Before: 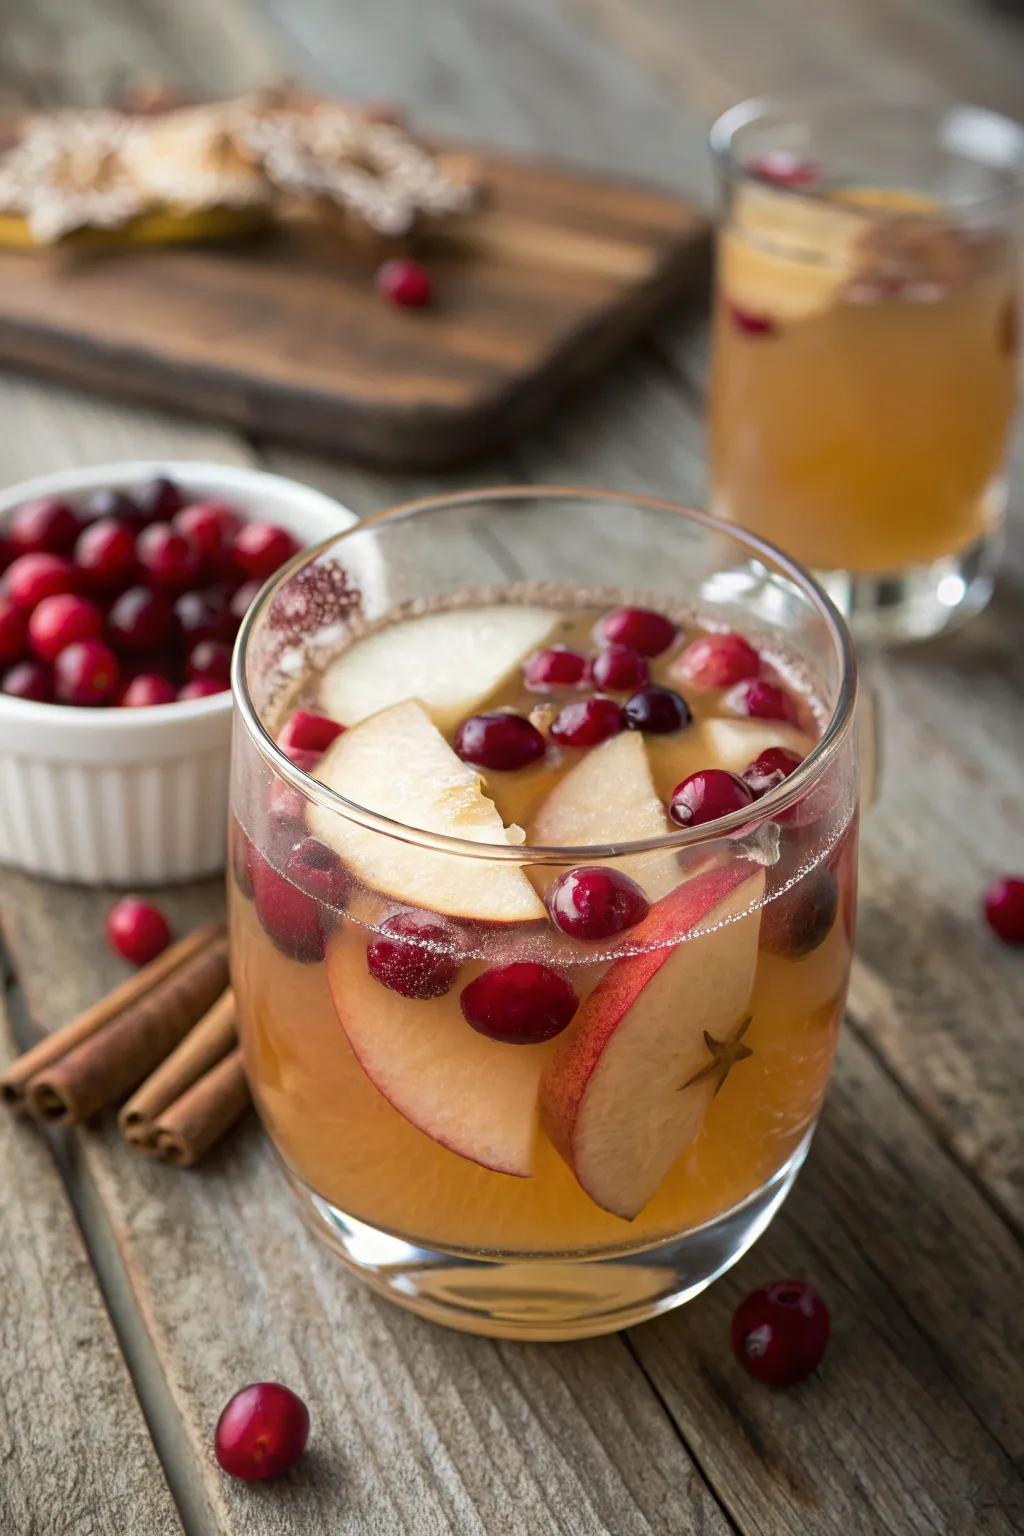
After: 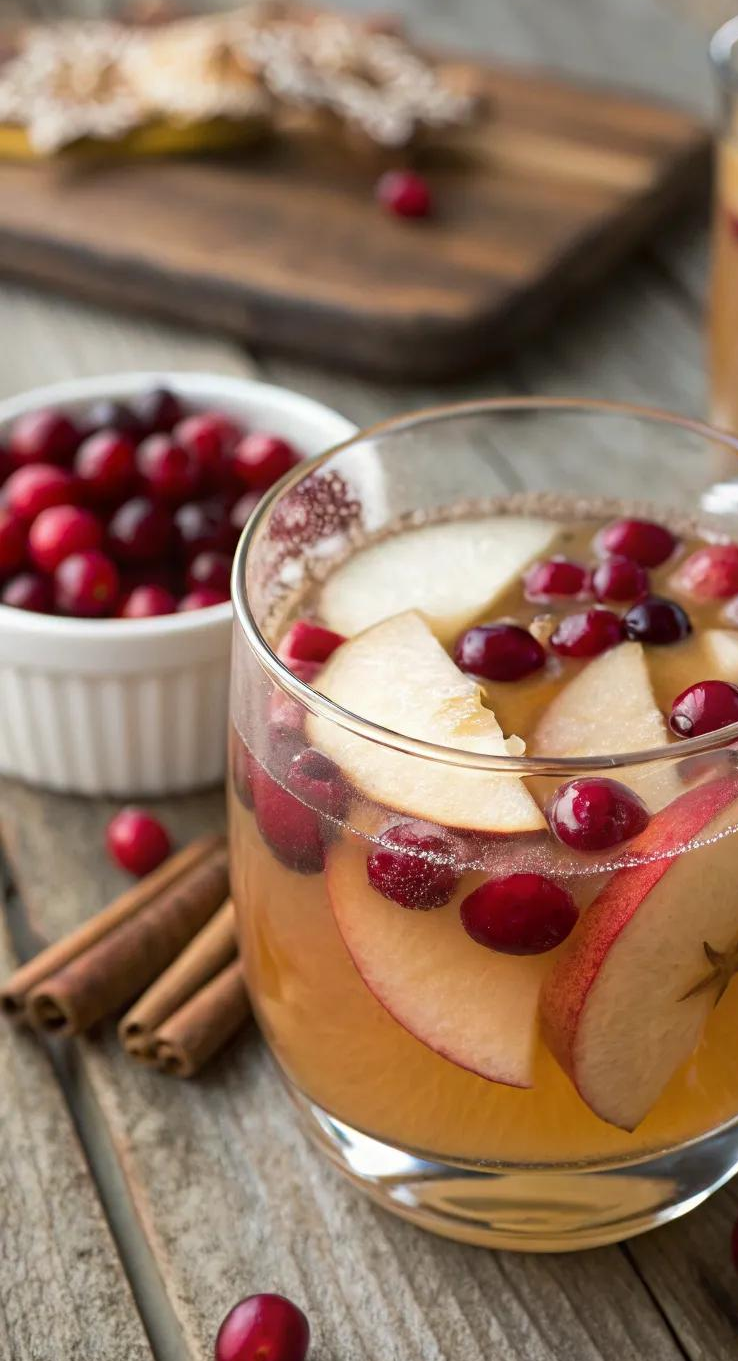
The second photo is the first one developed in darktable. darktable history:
crop: top 5.803%, right 27.876%, bottom 5.567%
